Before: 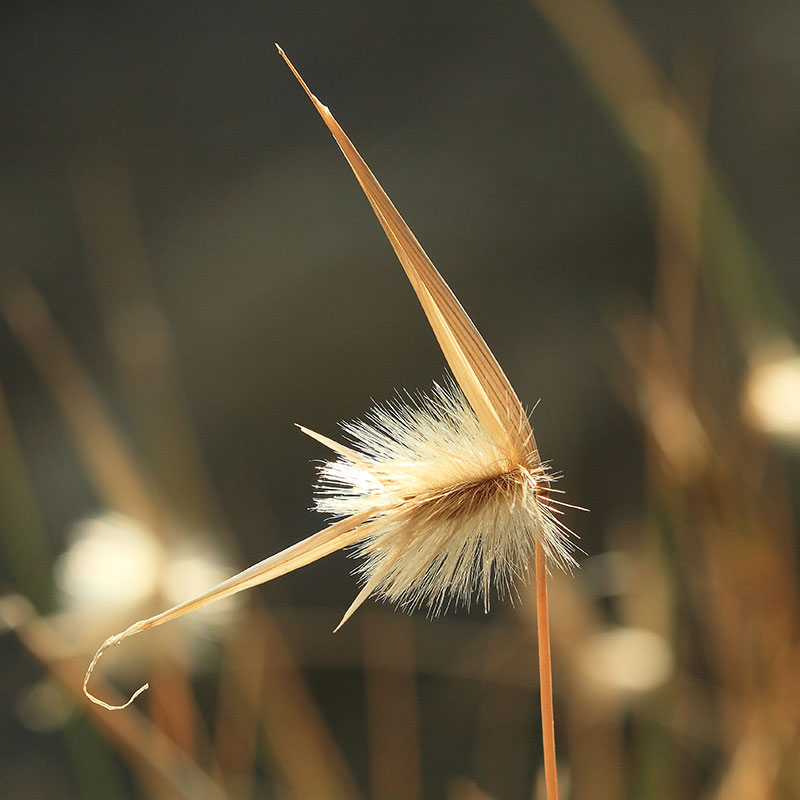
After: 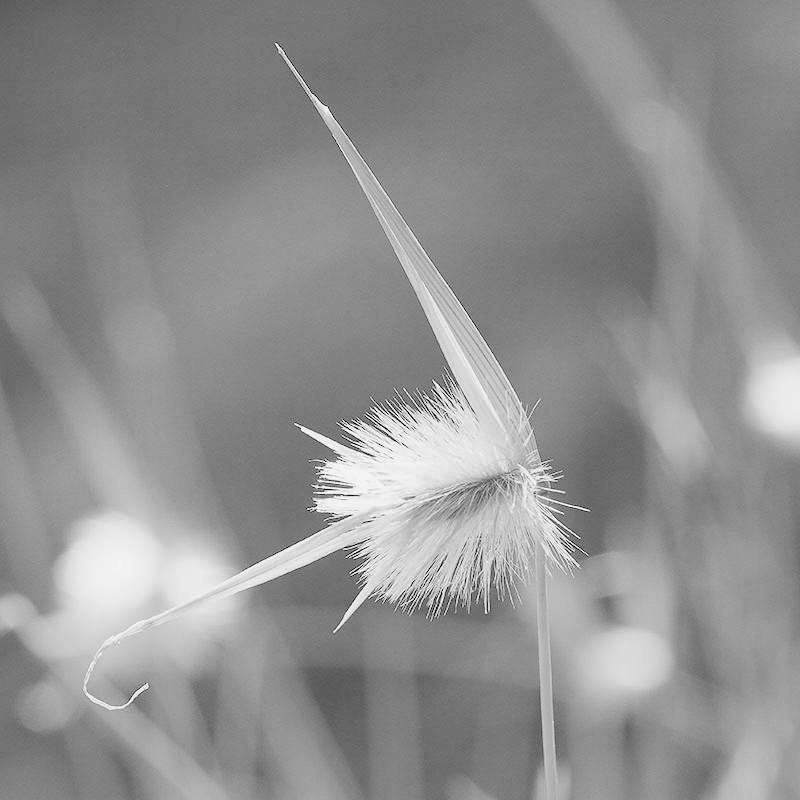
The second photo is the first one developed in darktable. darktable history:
filmic rgb: middle gray luminance 3.44%, black relative exposure -5.92 EV, white relative exposure 6.33 EV, threshold 6 EV, dynamic range scaling 22.4%, target black luminance 0%, hardness 2.33, latitude 45.85%, contrast 0.78, highlights saturation mix 100%, shadows ↔ highlights balance 0.033%, add noise in highlights 0, preserve chrominance max RGB, color science v3 (2019), use custom middle-gray values true, iterations of high-quality reconstruction 0, contrast in highlights soft, enable highlight reconstruction true
exposure: exposure -0.153 EV, compensate highlight preservation false
monochrome: on, module defaults
white balance: emerald 1
